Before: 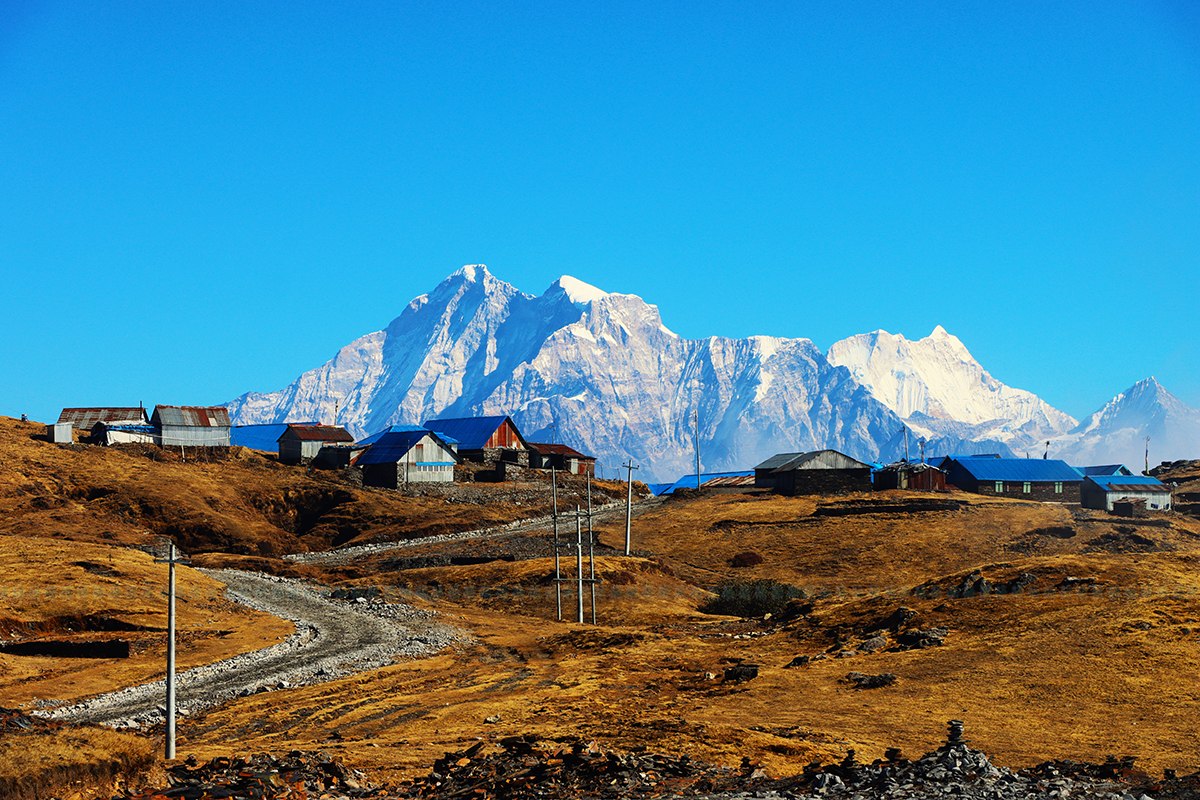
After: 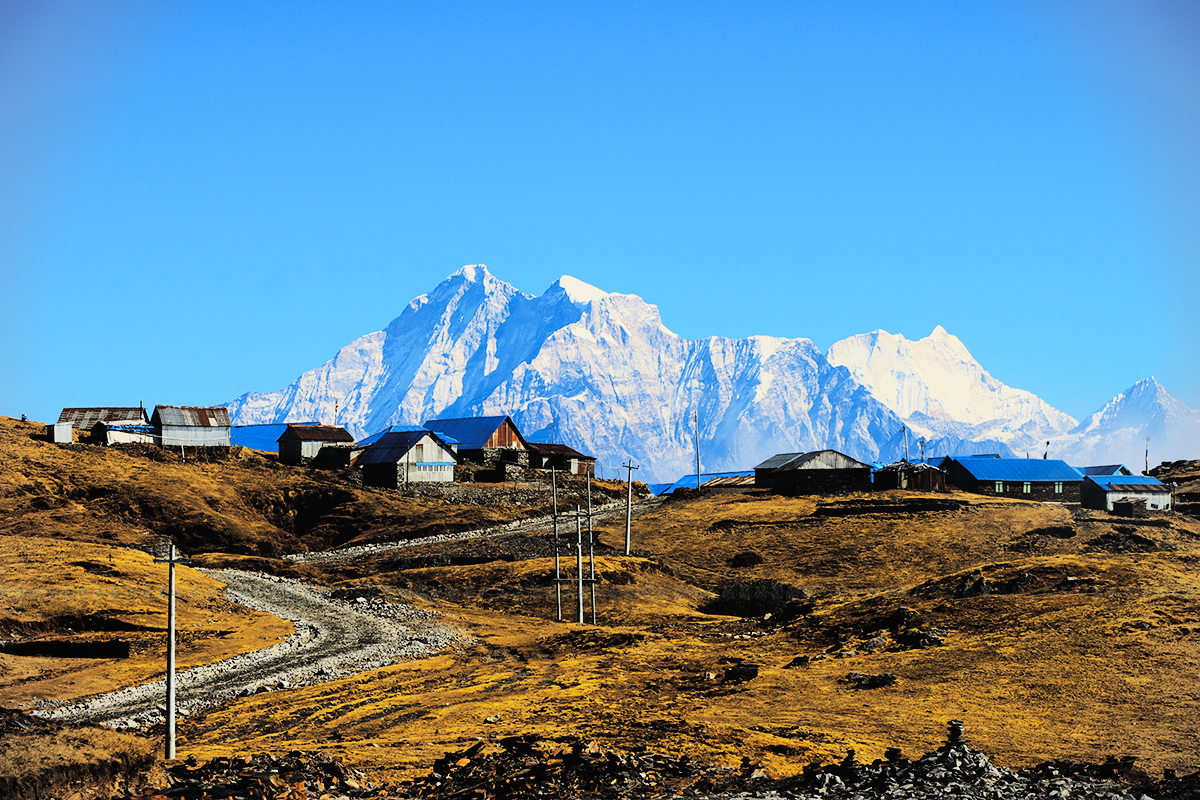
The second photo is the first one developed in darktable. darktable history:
tone equalizer: -8 EV -0.417 EV, -7 EV -0.389 EV, -6 EV -0.333 EV, -5 EV -0.222 EV, -3 EV 0.222 EV, -2 EV 0.333 EV, -1 EV 0.389 EV, +0 EV 0.417 EV, edges refinement/feathering 500, mask exposure compensation -1.57 EV, preserve details no
exposure: black level correction -0.028, compensate highlight preservation false
color contrast: green-magenta contrast 0.8, blue-yellow contrast 1.1, unbound 0
vignetting: fall-off start 91.19%
color balance rgb: perceptual saturation grading › global saturation 10%, global vibrance 10%
filmic rgb: black relative exposure -5 EV, hardness 2.88, contrast 1.5
